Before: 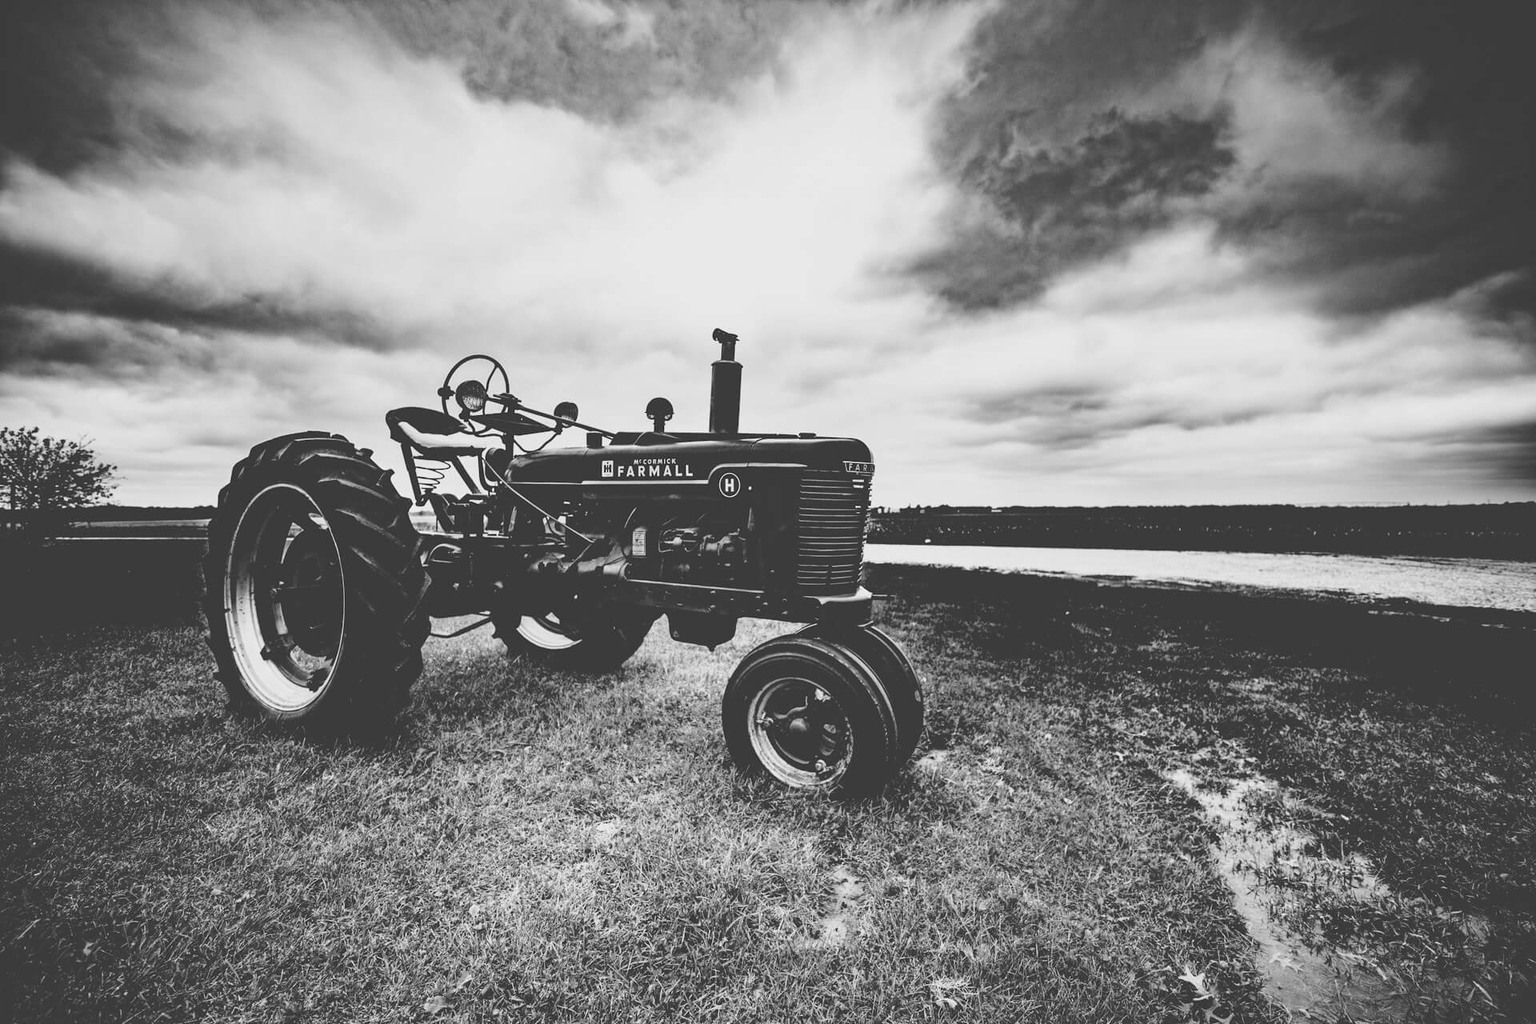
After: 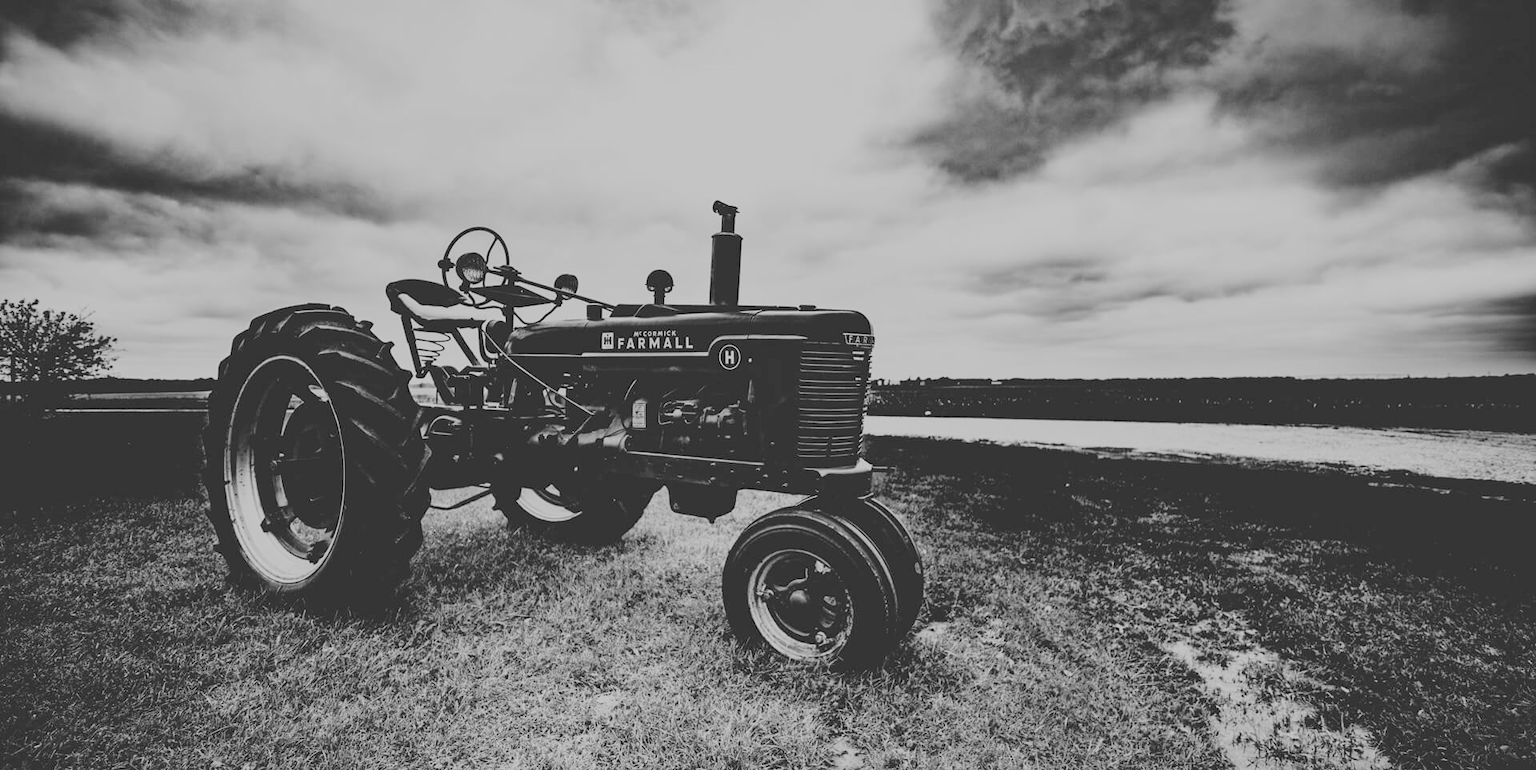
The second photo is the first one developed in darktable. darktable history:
filmic rgb: black relative exposure -6.94 EV, white relative exposure 5.68 EV, hardness 2.86, contrast in shadows safe
crop and rotate: top 12.516%, bottom 12.234%
